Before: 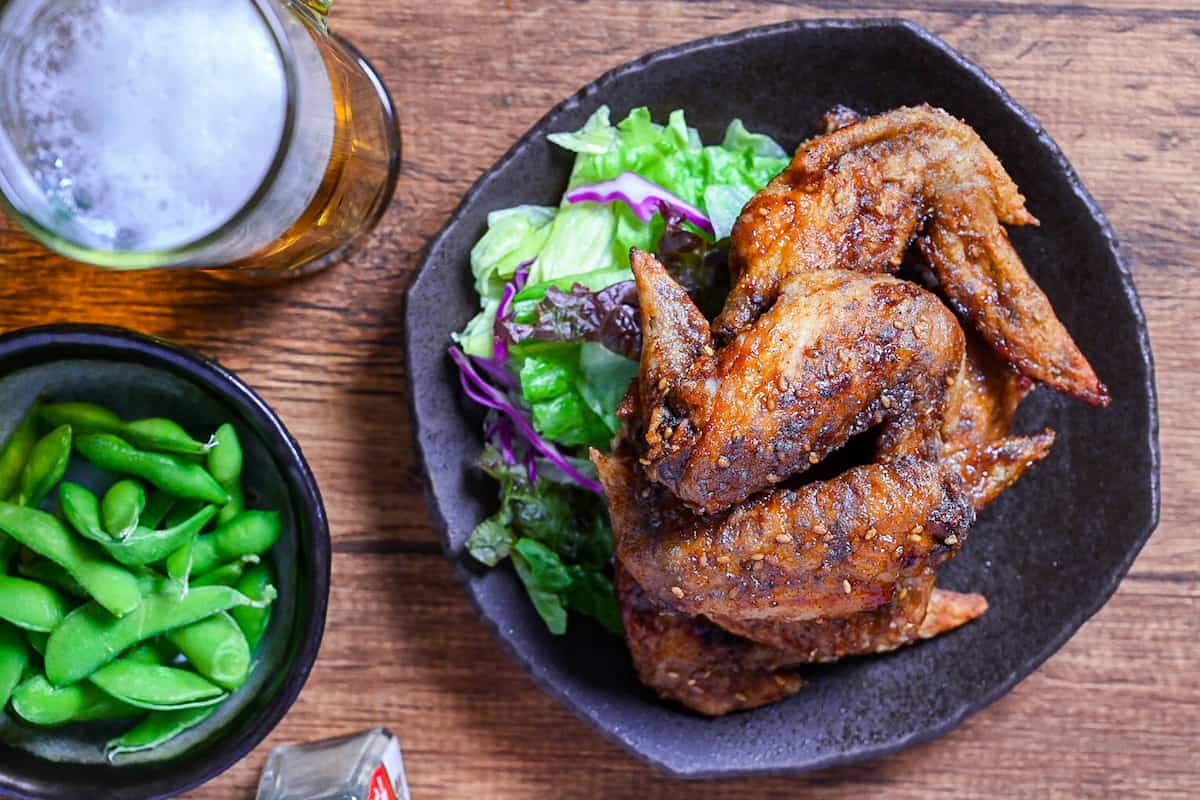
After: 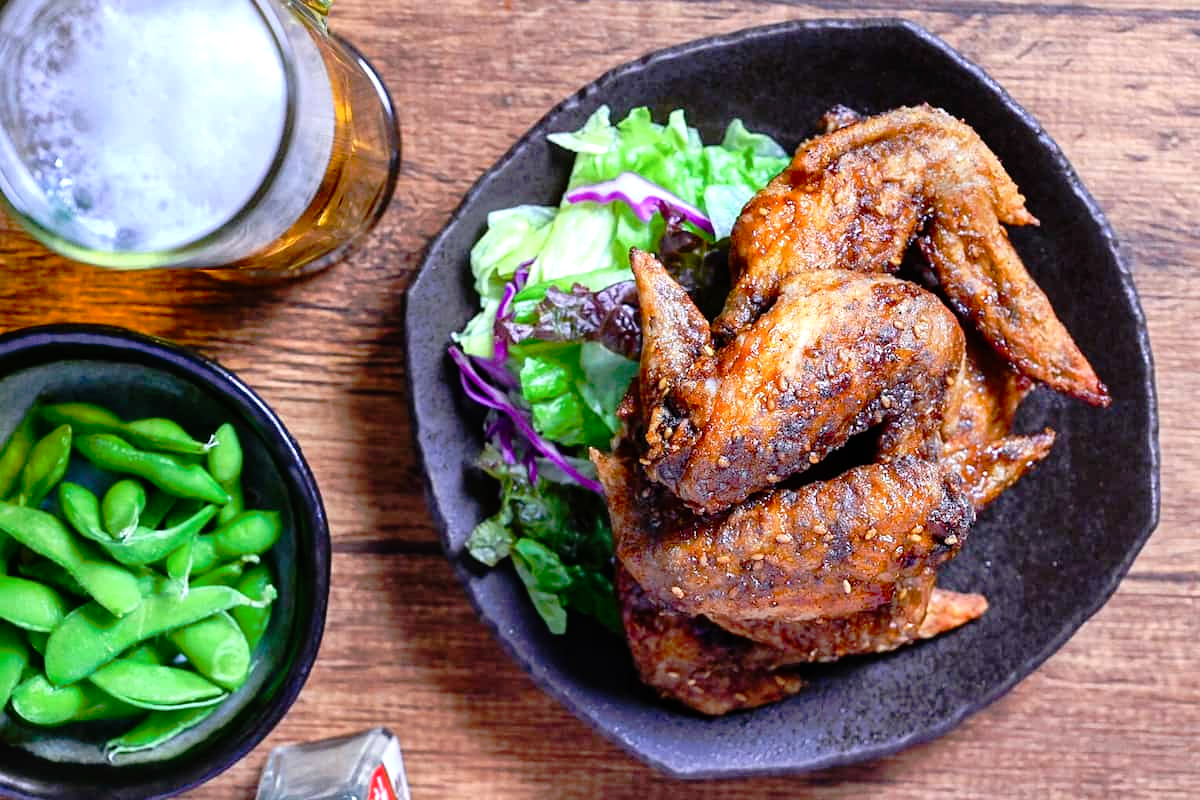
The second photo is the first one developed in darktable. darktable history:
tone curve: curves: ch0 [(0, 0) (0.126, 0.061) (0.362, 0.382) (0.498, 0.498) (0.706, 0.712) (1, 1)]; ch1 [(0, 0) (0.5, 0.522) (0.55, 0.586) (1, 1)]; ch2 [(0, 0) (0.44, 0.424) (0.5, 0.482) (0.537, 0.538) (1, 1)], preserve colors none
exposure: black level correction 0, exposure 0.392 EV, compensate highlight preservation false
